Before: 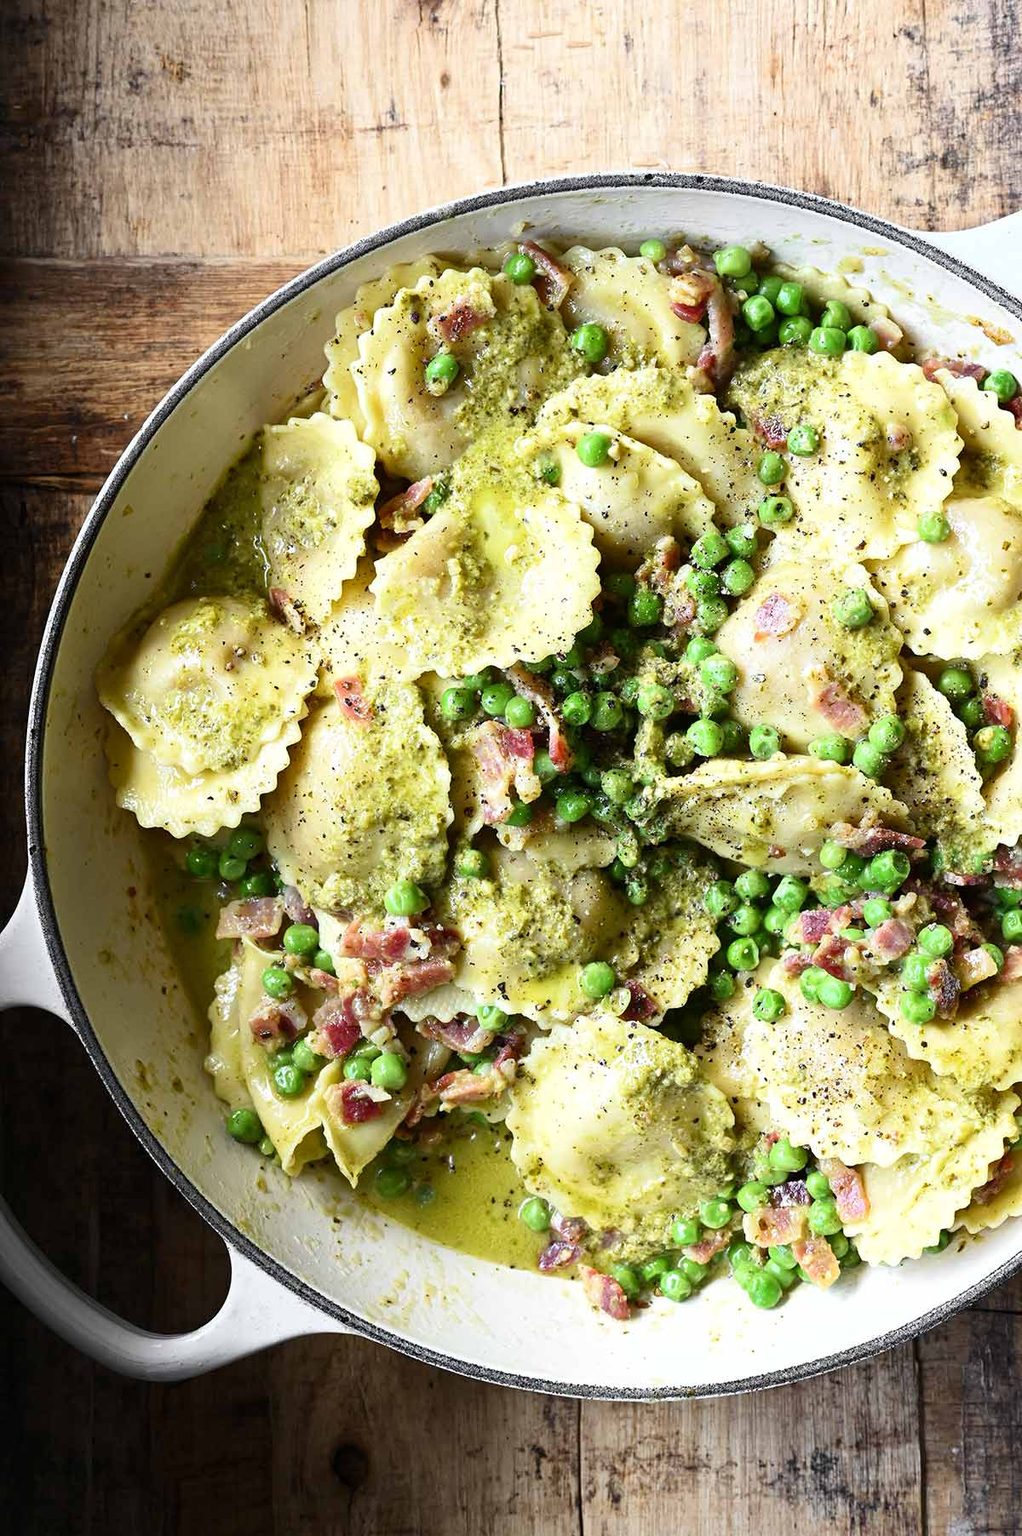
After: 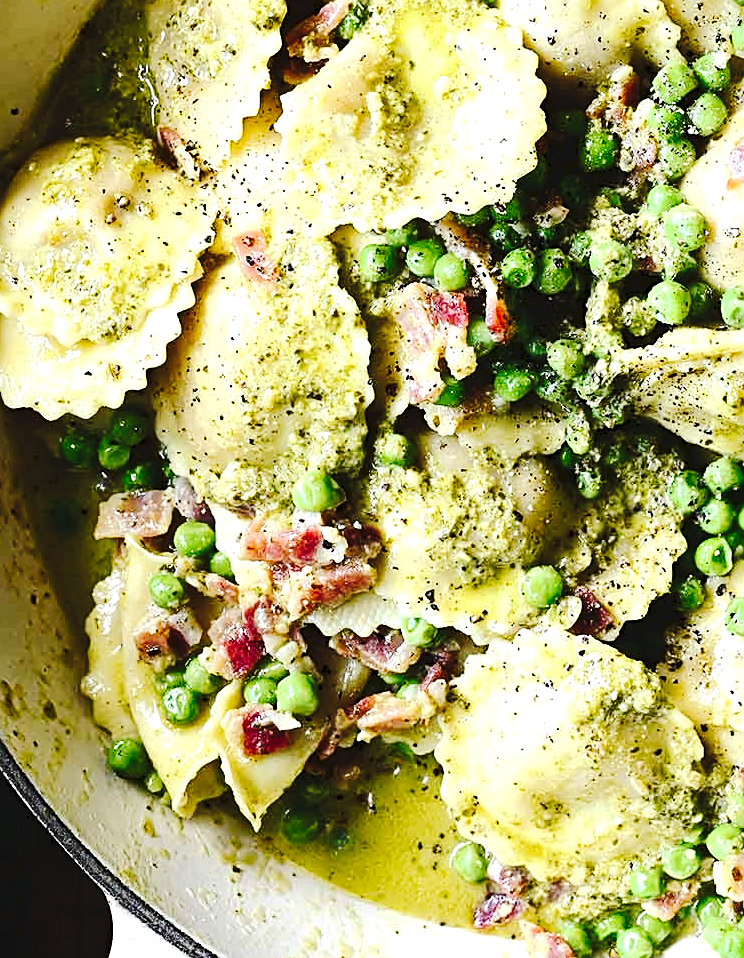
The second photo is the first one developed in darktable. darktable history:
crop: left 13.312%, top 31.28%, right 24.627%, bottom 15.582%
haze removal: compatibility mode true, adaptive false
tone equalizer: -8 EV -0.417 EV, -7 EV -0.389 EV, -6 EV -0.333 EV, -5 EV -0.222 EV, -3 EV 0.222 EV, -2 EV 0.333 EV, -1 EV 0.389 EV, +0 EV 0.417 EV, edges refinement/feathering 500, mask exposure compensation -1.57 EV, preserve details no
sharpen: on, module defaults
tone curve: curves: ch0 [(0, 0) (0.003, 0.054) (0.011, 0.057) (0.025, 0.056) (0.044, 0.062) (0.069, 0.071) (0.1, 0.088) (0.136, 0.111) (0.177, 0.146) (0.224, 0.19) (0.277, 0.261) (0.335, 0.363) (0.399, 0.458) (0.468, 0.562) (0.543, 0.653) (0.623, 0.725) (0.709, 0.801) (0.801, 0.853) (0.898, 0.915) (1, 1)], preserve colors none
